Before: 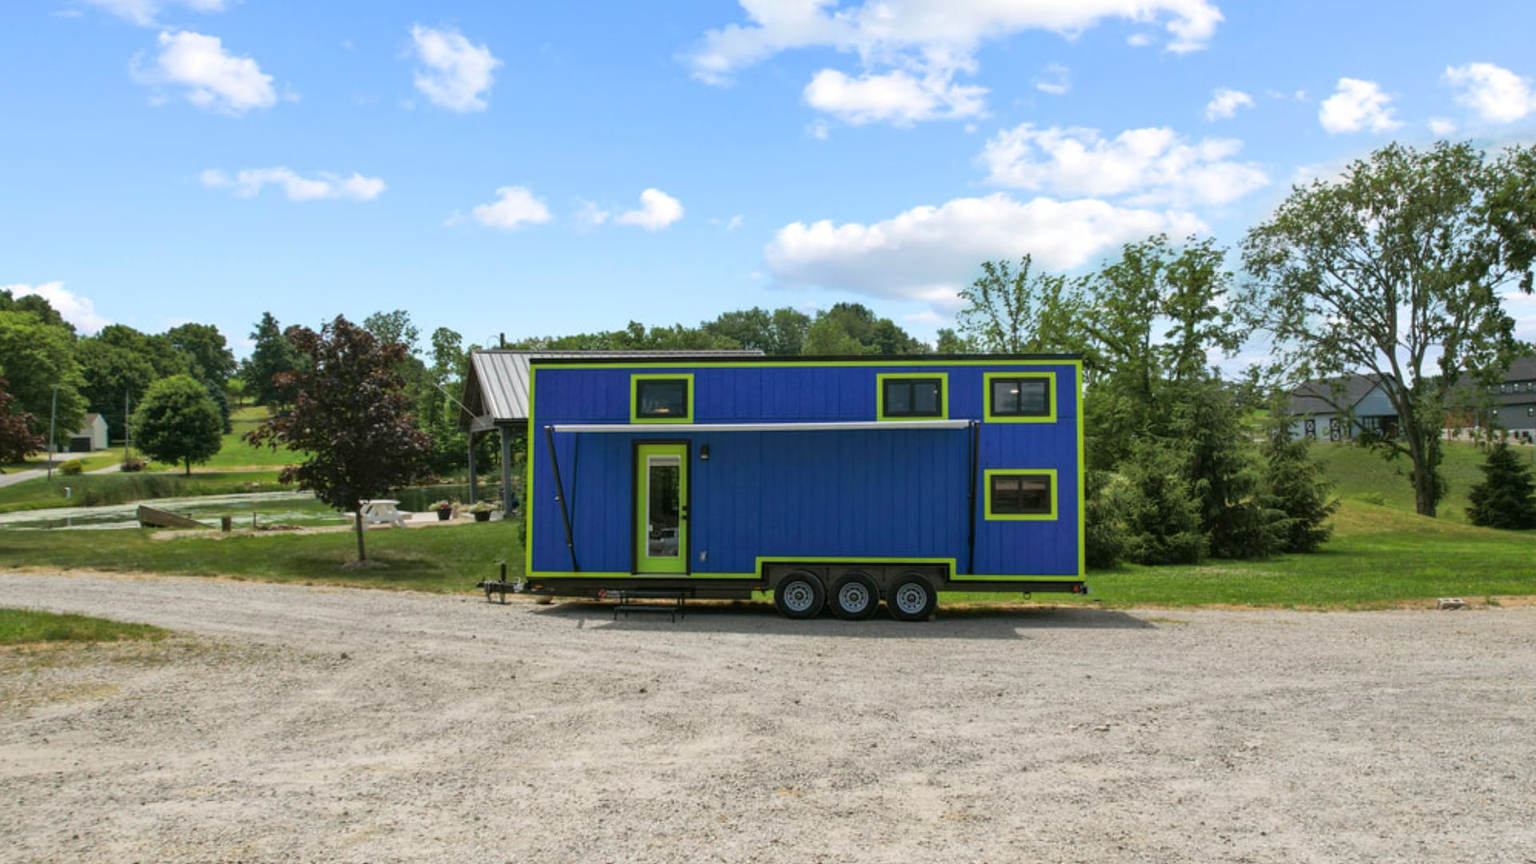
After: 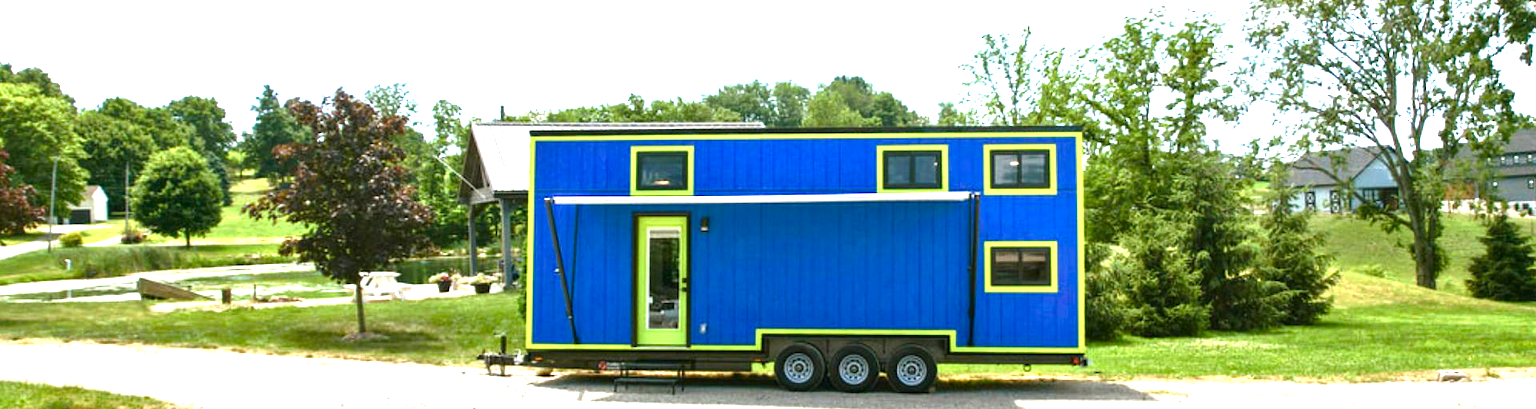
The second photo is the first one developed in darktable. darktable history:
color balance rgb: linear chroma grading › mid-tones 8.059%, perceptual saturation grading › global saturation 20%, perceptual saturation grading › highlights -49.014%, perceptual saturation grading › shadows 25.735%, perceptual brilliance grading › global brilliance 12.779%, global vibrance 25.089%, contrast 10.466%
exposure: black level correction 0, exposure 1.2 EV, compensate highlight preservation false
crop and rotate: top 26.421%, bottom 26.122%
